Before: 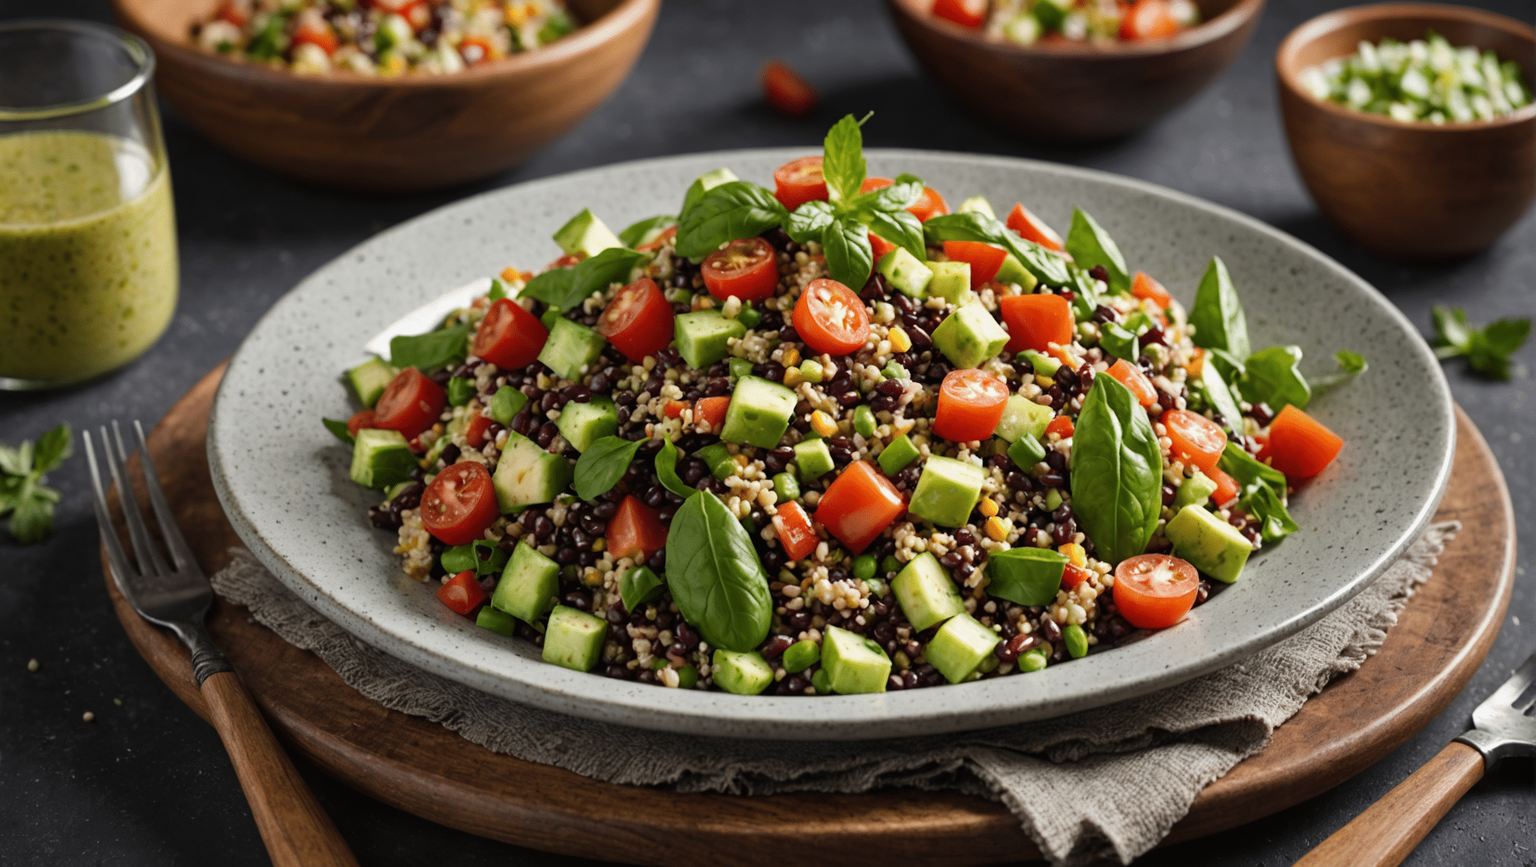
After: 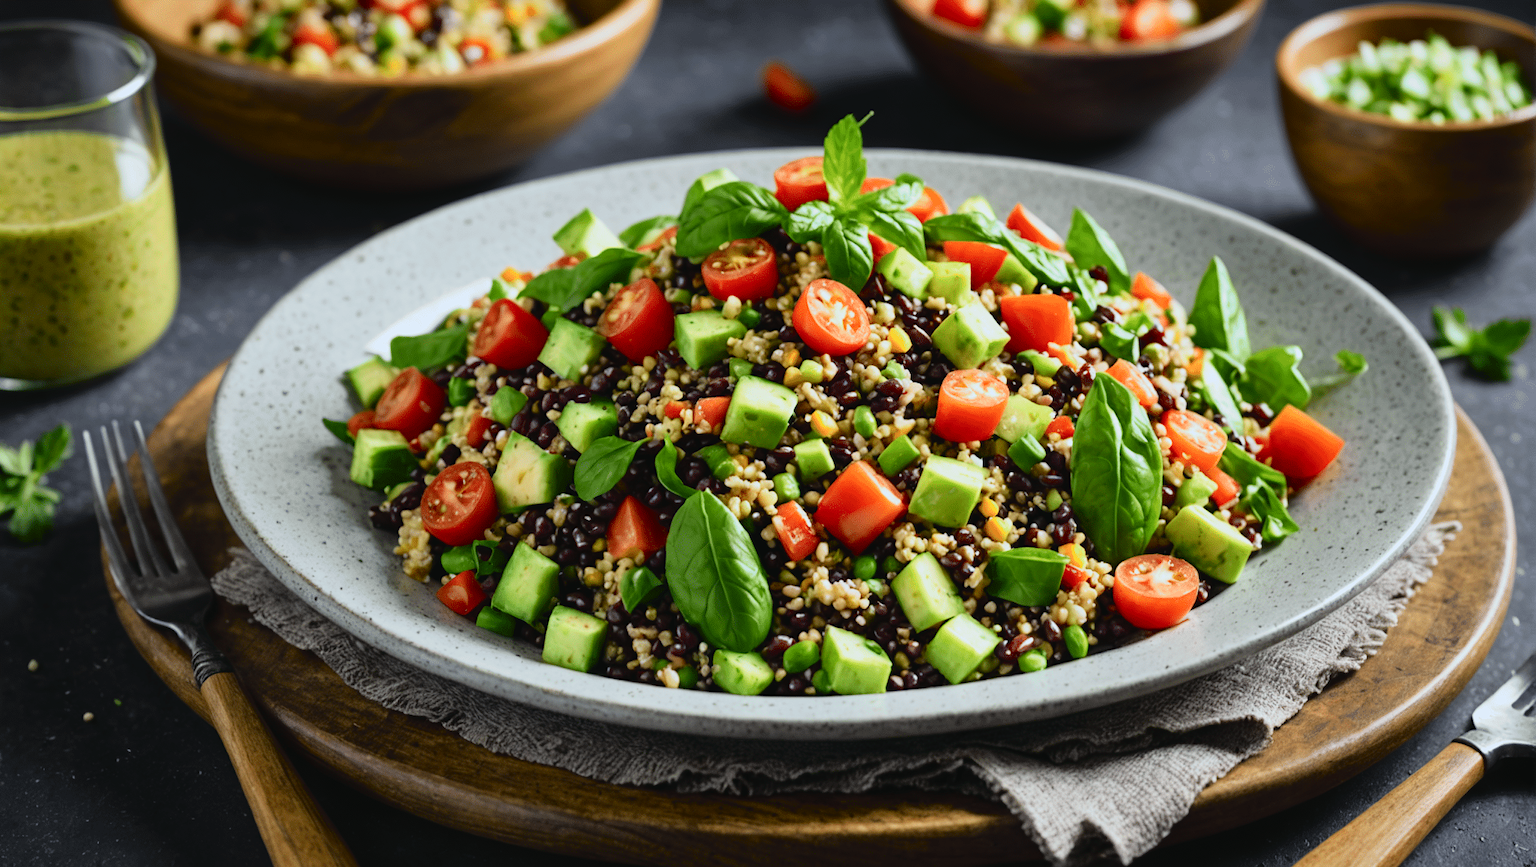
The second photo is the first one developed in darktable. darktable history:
tone curve: curves: ch0 [(0, 0.022) (0.114, 0.088) (0.282, 0.316) (0.446, 0.511) (0.613, 0.693) (0.786, 0.843) (0.999, 0.949)]; ch1 [(0, 0) (0.395, 0.343) (0.463, 0.427) (0.486, 0.474) (0.503, 0.5) (0.535, 0.522) (0.555, 0.546) (0.594, 0.614) (0.755, 0.793) (1, 1)]; ch2 [(0, 0) (0.369, 0.388) (0.449, 0.431) (0.501, 0.5) (0.528, 0.517) (0.561, 0.598) (0.697, 0.721) (1, 1)], color space Lab, independent channels, preserve colors none
white balance: red 0.967, blue 1.049
